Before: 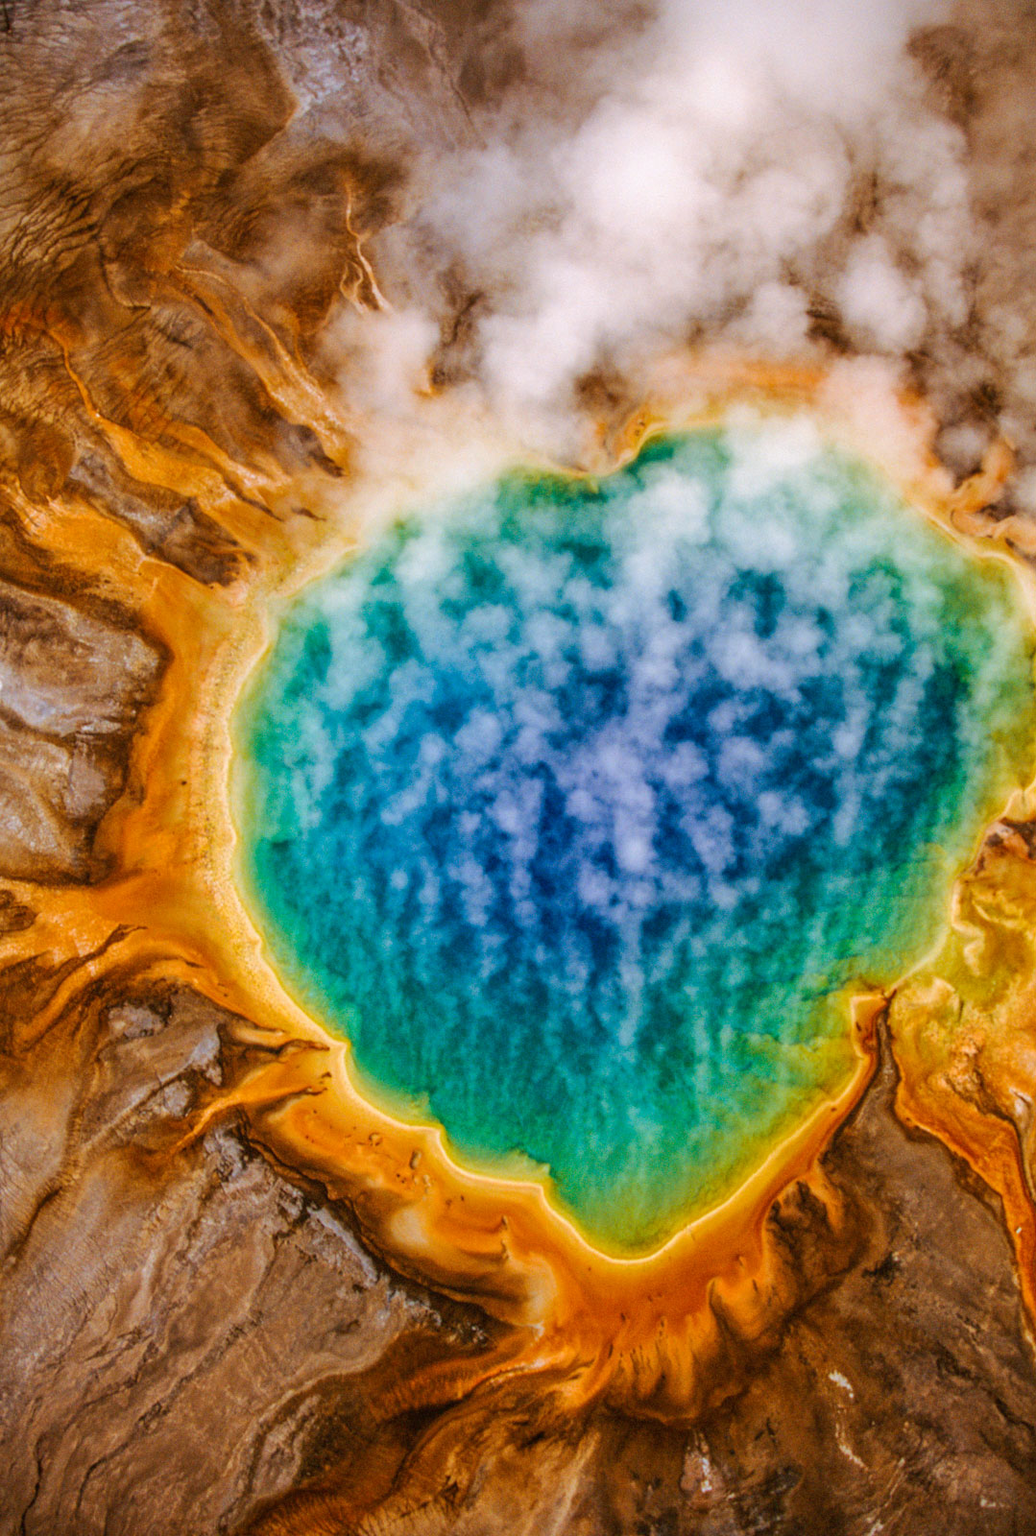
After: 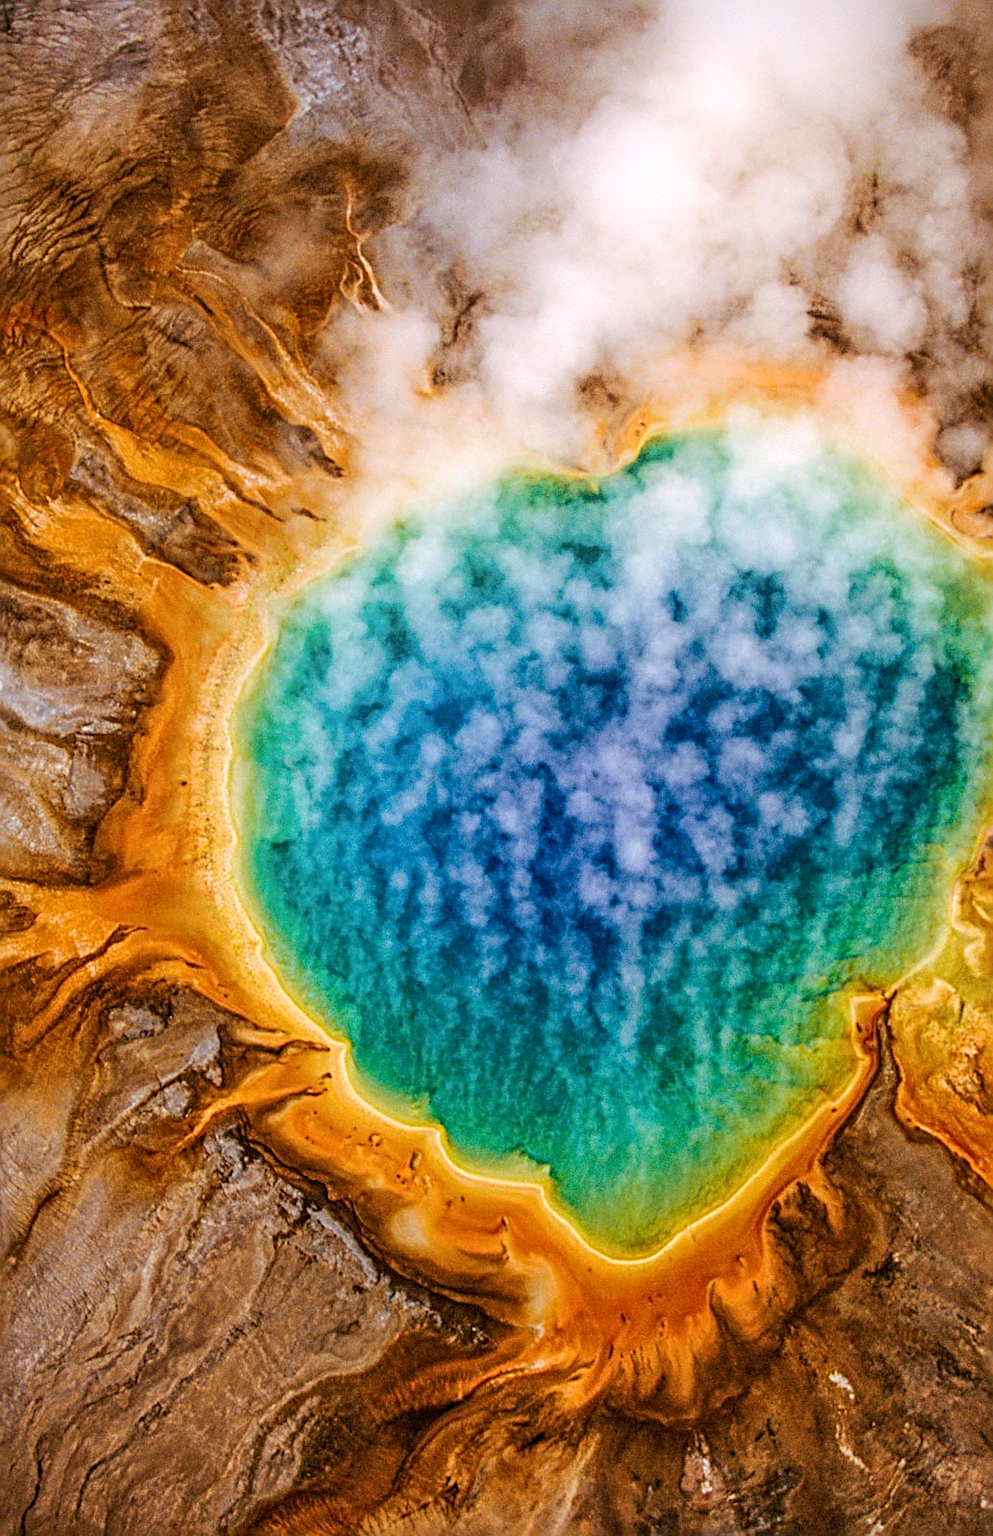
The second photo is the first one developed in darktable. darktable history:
crop: right 4.126%, bottom 0.031%
local contrast: highlights 100%, shadows 100%, detail 120%, midtone range 0.2
shadows and highlights: highlights 70.7, soften with gaussian
sharpen: radius 3.025, amount 0.757
